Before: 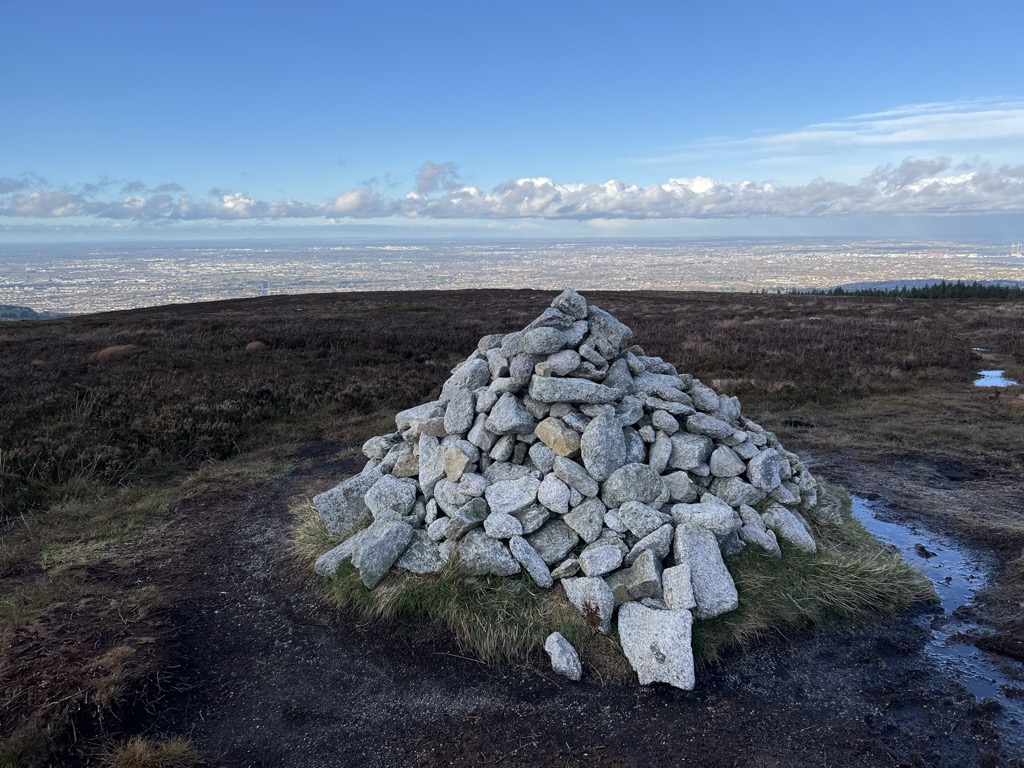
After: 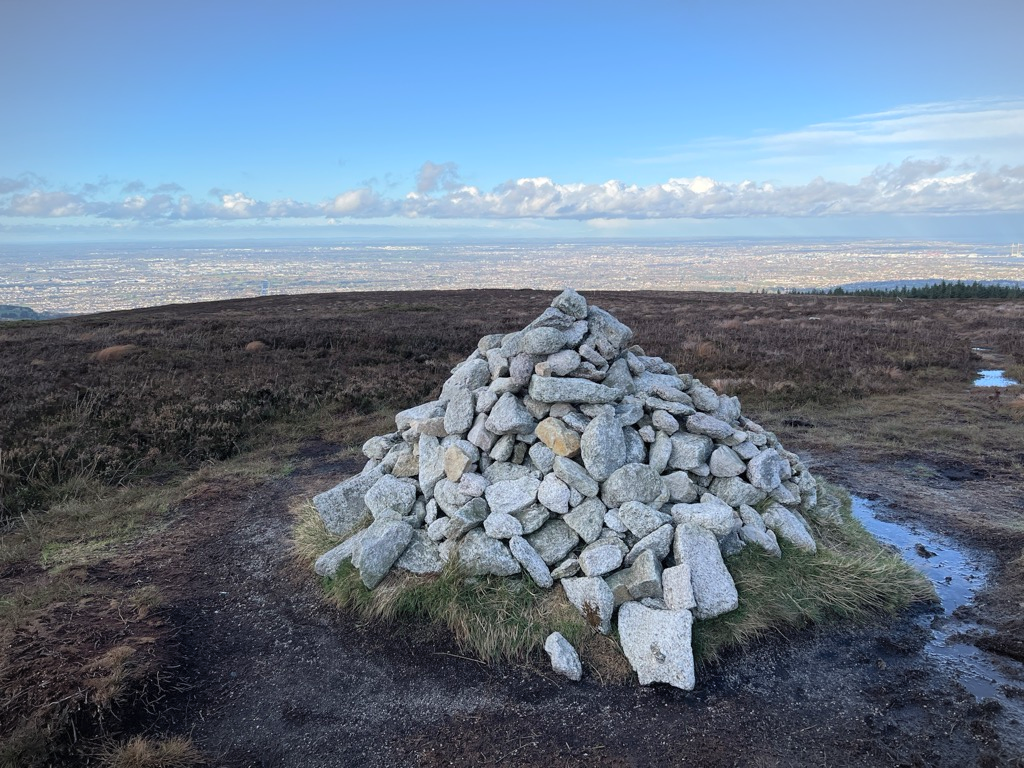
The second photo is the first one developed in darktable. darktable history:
contrast brightness saturation: brightness 0.15
vignetting: fall-off start 100%, brightness -0.282, width/height ratio 1.31
